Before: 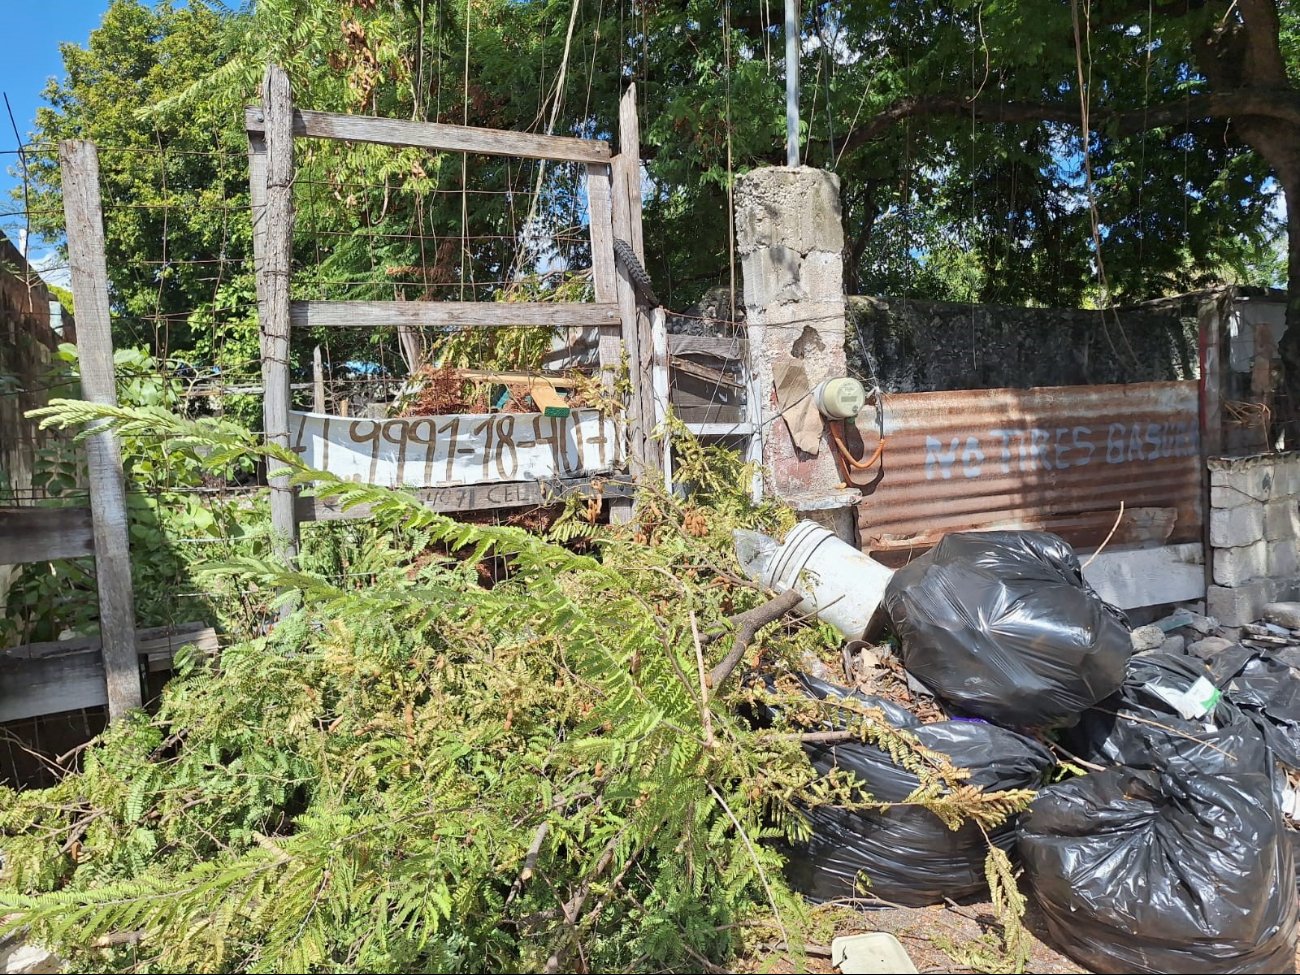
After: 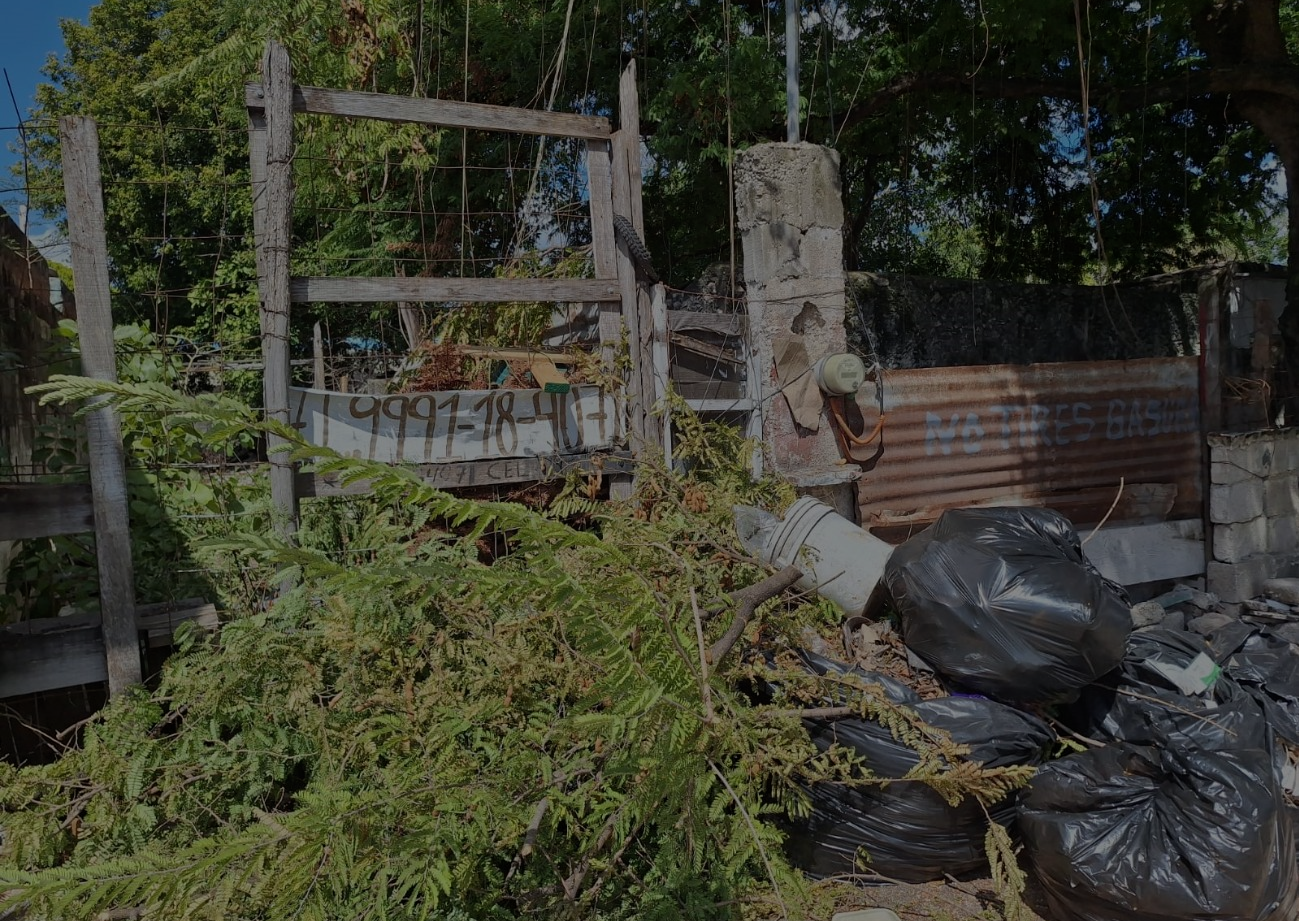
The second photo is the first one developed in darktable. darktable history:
exposure: exposure -2.002 EV, compensate highlight preservation false
crop and rotate: top 2.479%, bottom 3.018%
tone equalizer: on, module defaults
